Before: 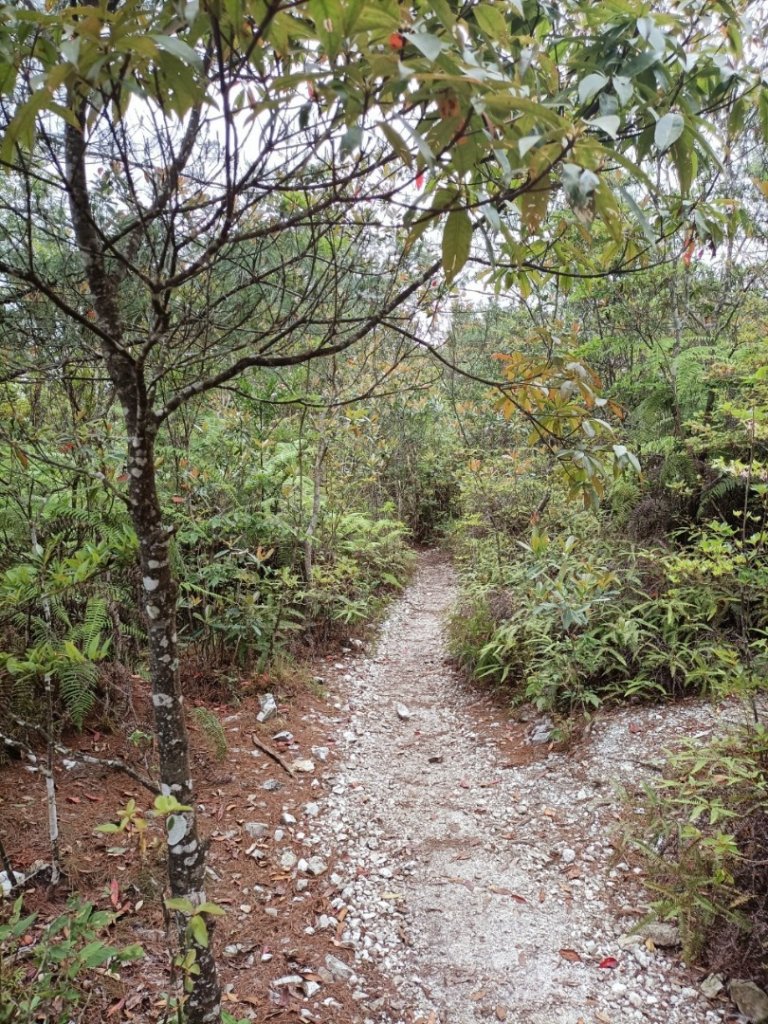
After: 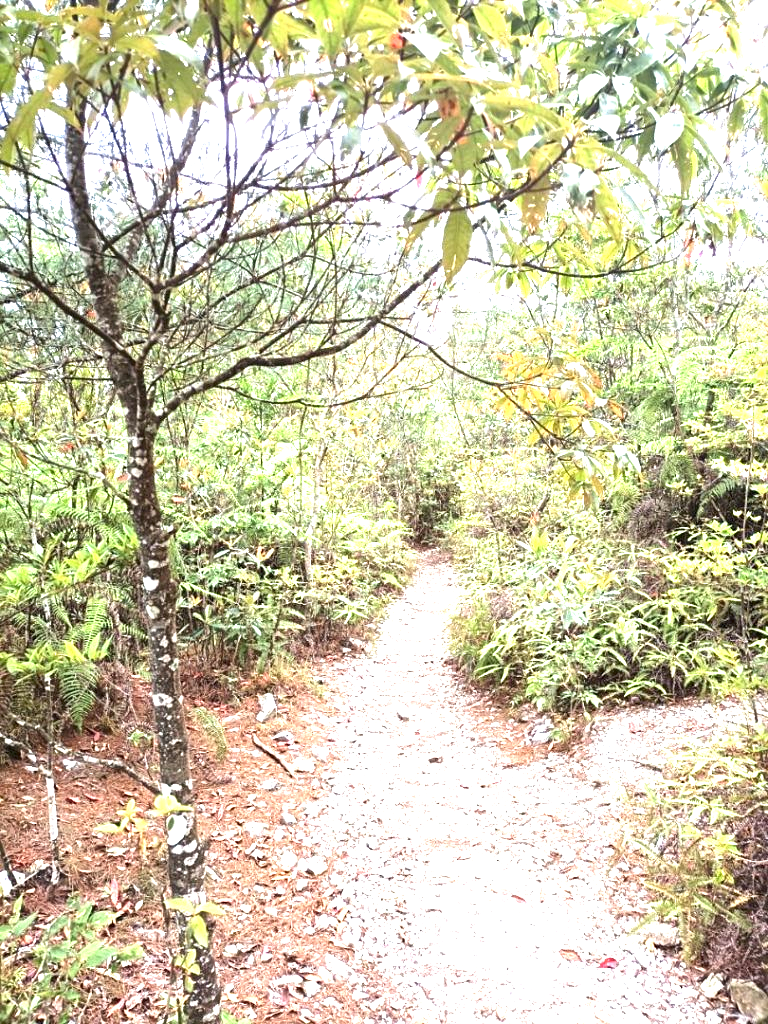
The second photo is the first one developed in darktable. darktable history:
sharpen: amount 0.206
exposure: exposure 1.997 EV, compensate exposure bias true, compensate highlight preservation false
